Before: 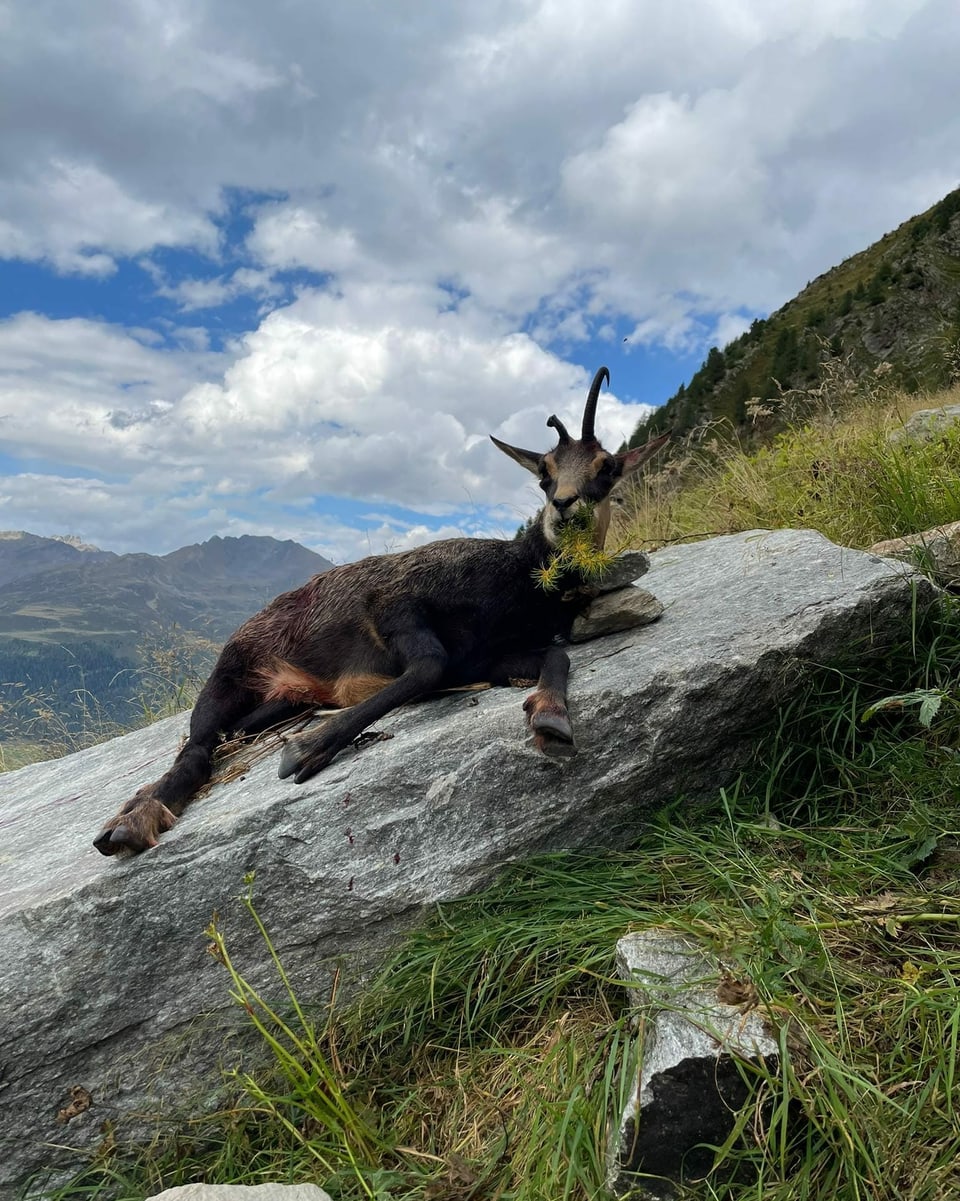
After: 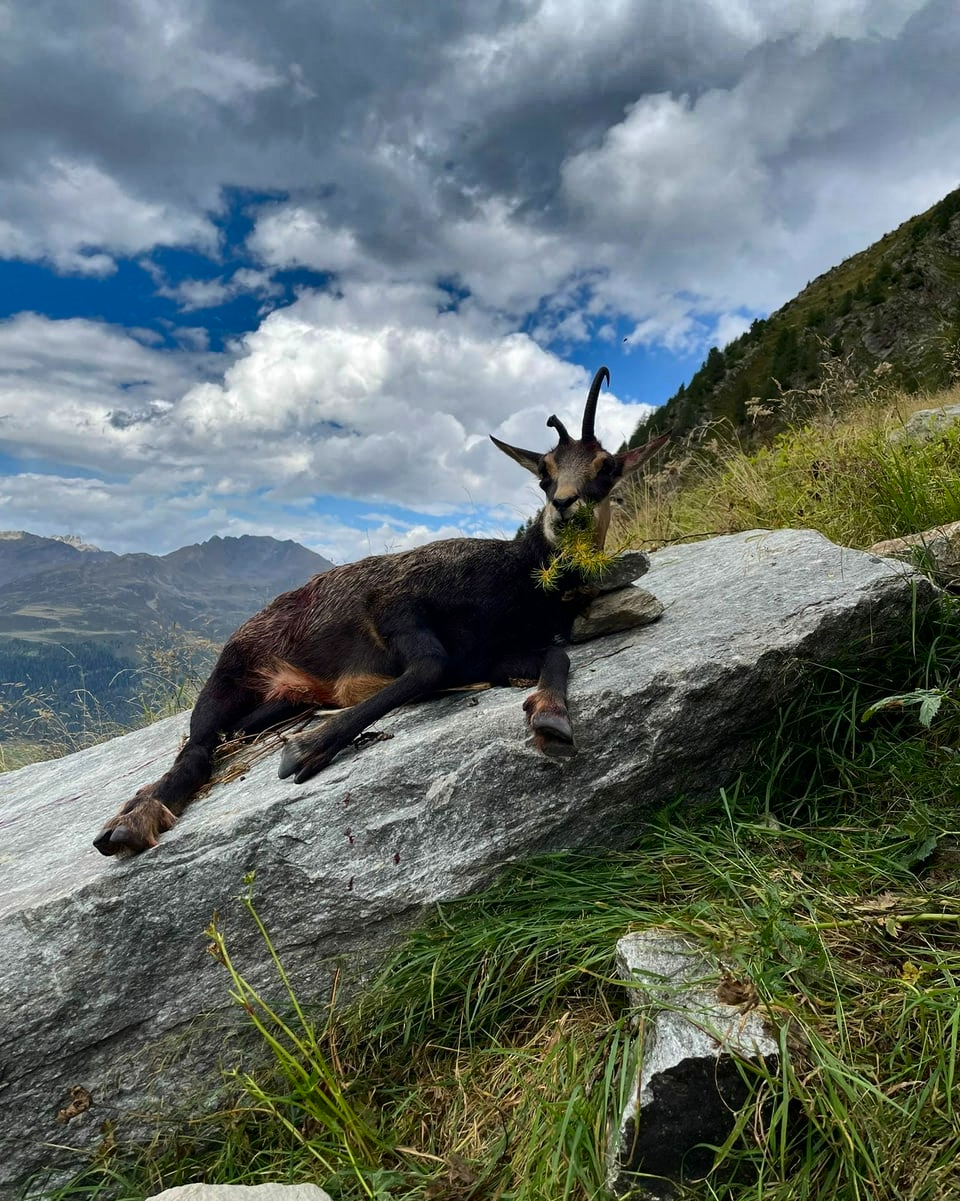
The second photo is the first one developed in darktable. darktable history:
shadows and highlights: shadows 18.65, highlights -84.1, soften with gaussian
contrast brightness saturation: contrast 0.151, brightness -0.015, saturation 0.103
